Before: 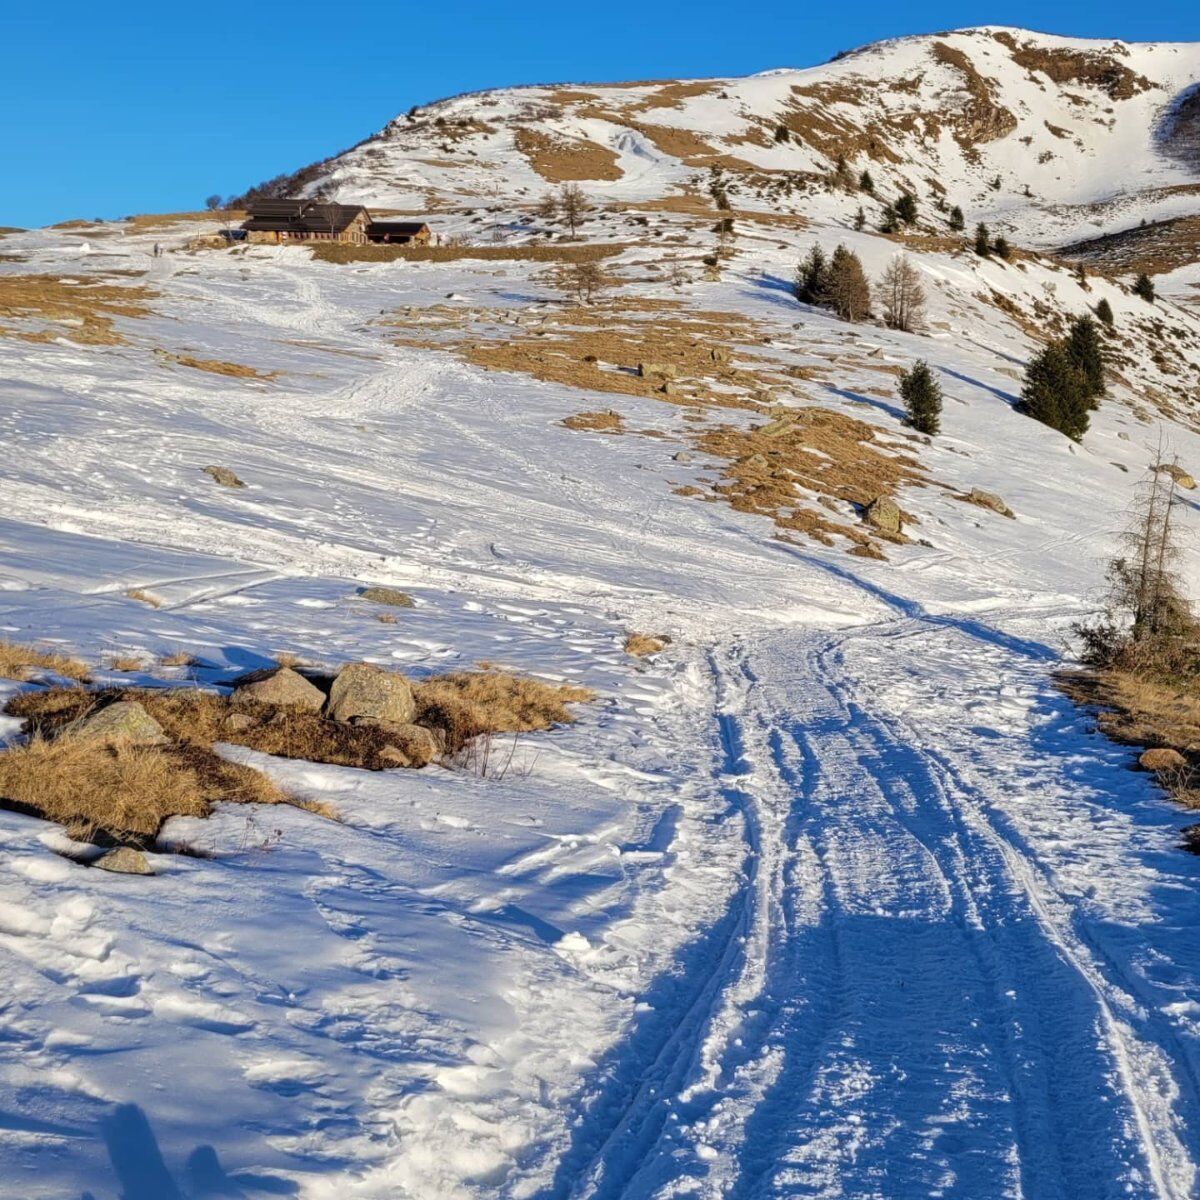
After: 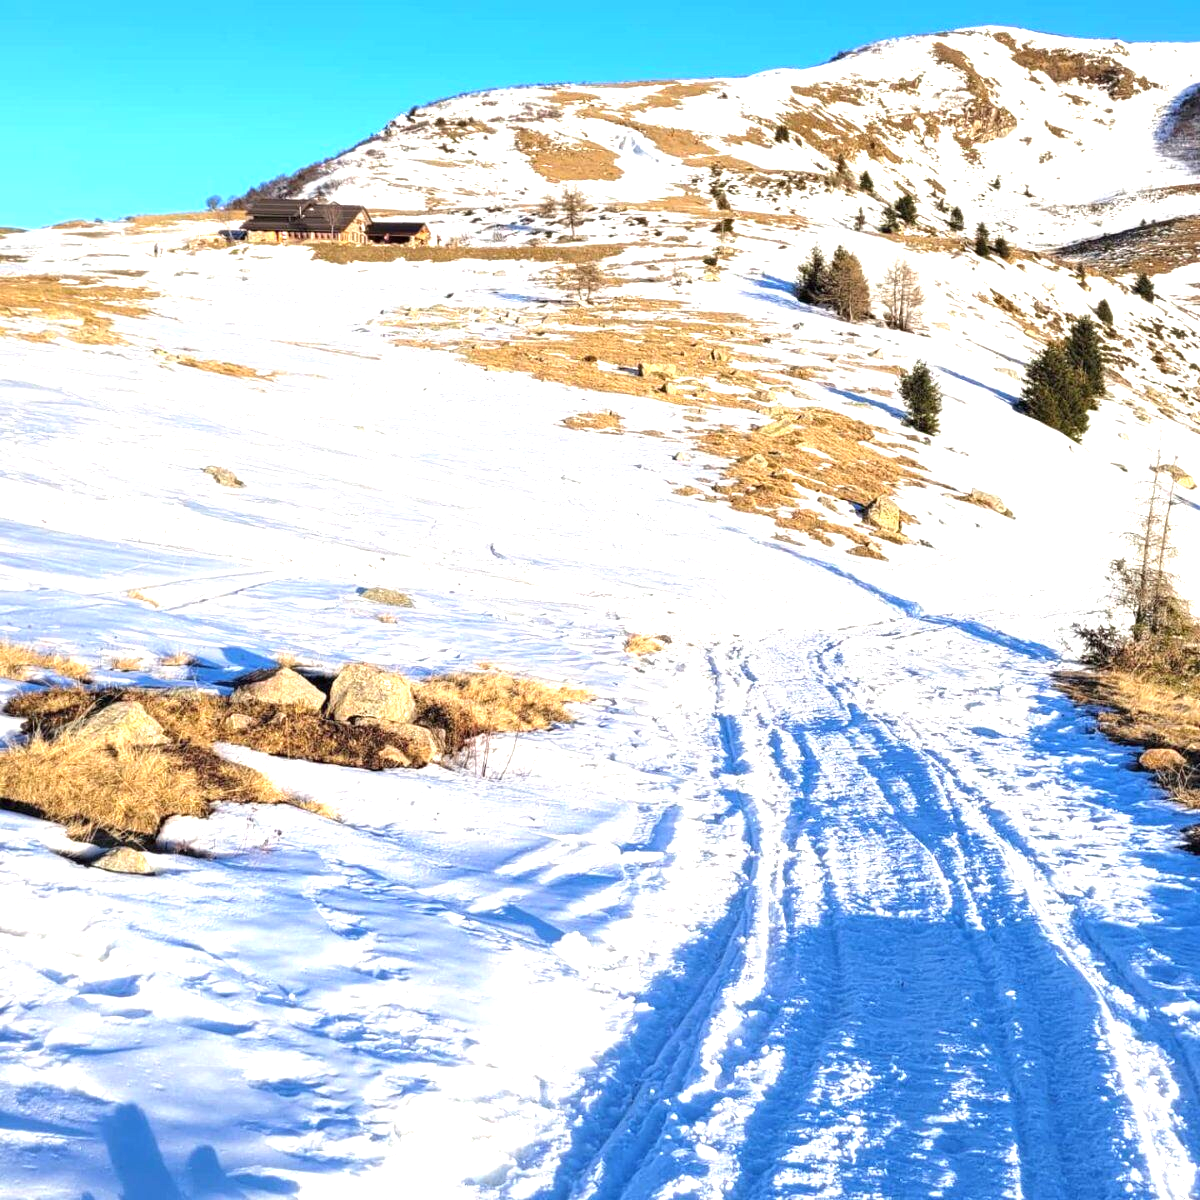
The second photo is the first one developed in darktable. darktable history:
exposure: black level correction 0, exposure 1.468 EV, compensate highlight preservation false
